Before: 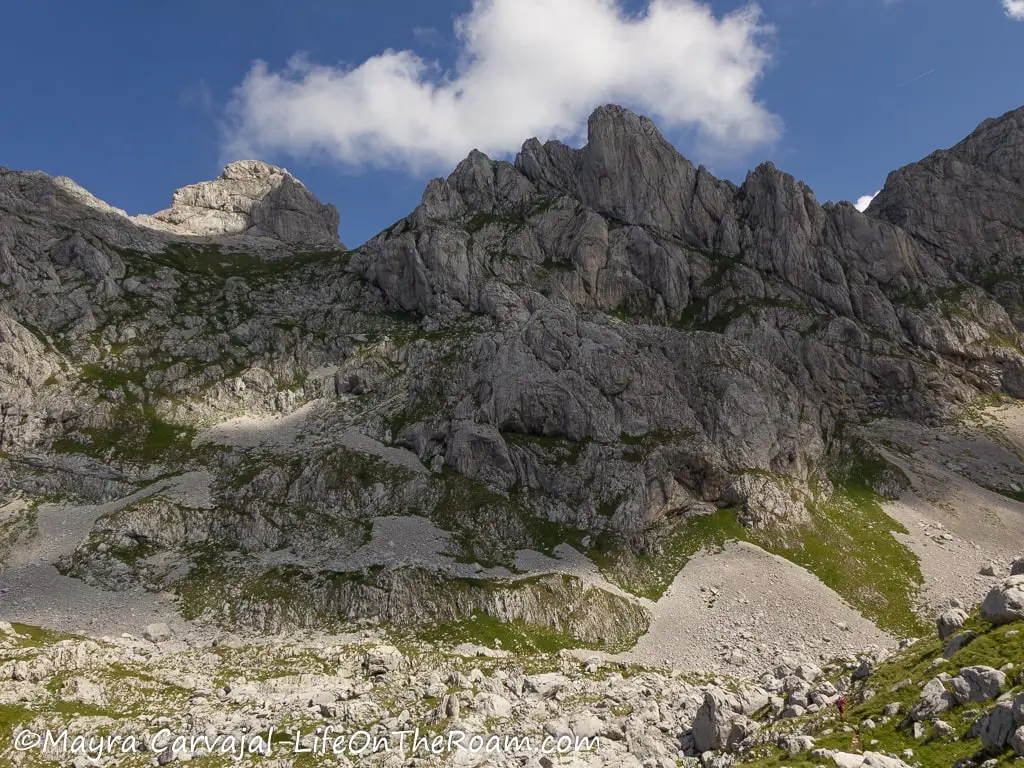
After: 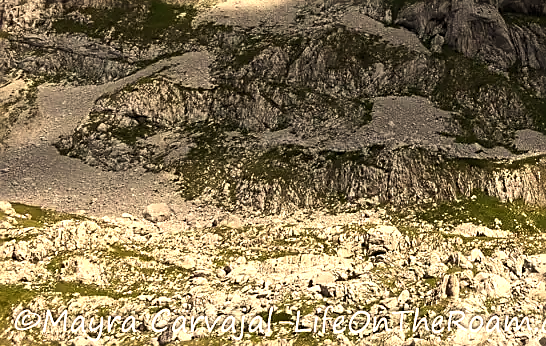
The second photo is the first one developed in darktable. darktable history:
crop and rotate: top 54.778%, right 46.61%, bottom 0.159%
sharpen: on, module defaults
exposure: compensate highlight preservation false
tone equalizer: -8 EV -0.75 EV, -7 EV -0.7 EV, -6 EV -0.6 EV, -5 EV -0.4 EV, -3 EV 0.4 EV, -2 EV 0.6 EV, -1 EV 0.7 EV, +0 EV 0.75 EV, edges refinement/feathering 500, mask exposure compensation -1.57 EV, preserve details no
white balance: red 1.123, blue 0.83
